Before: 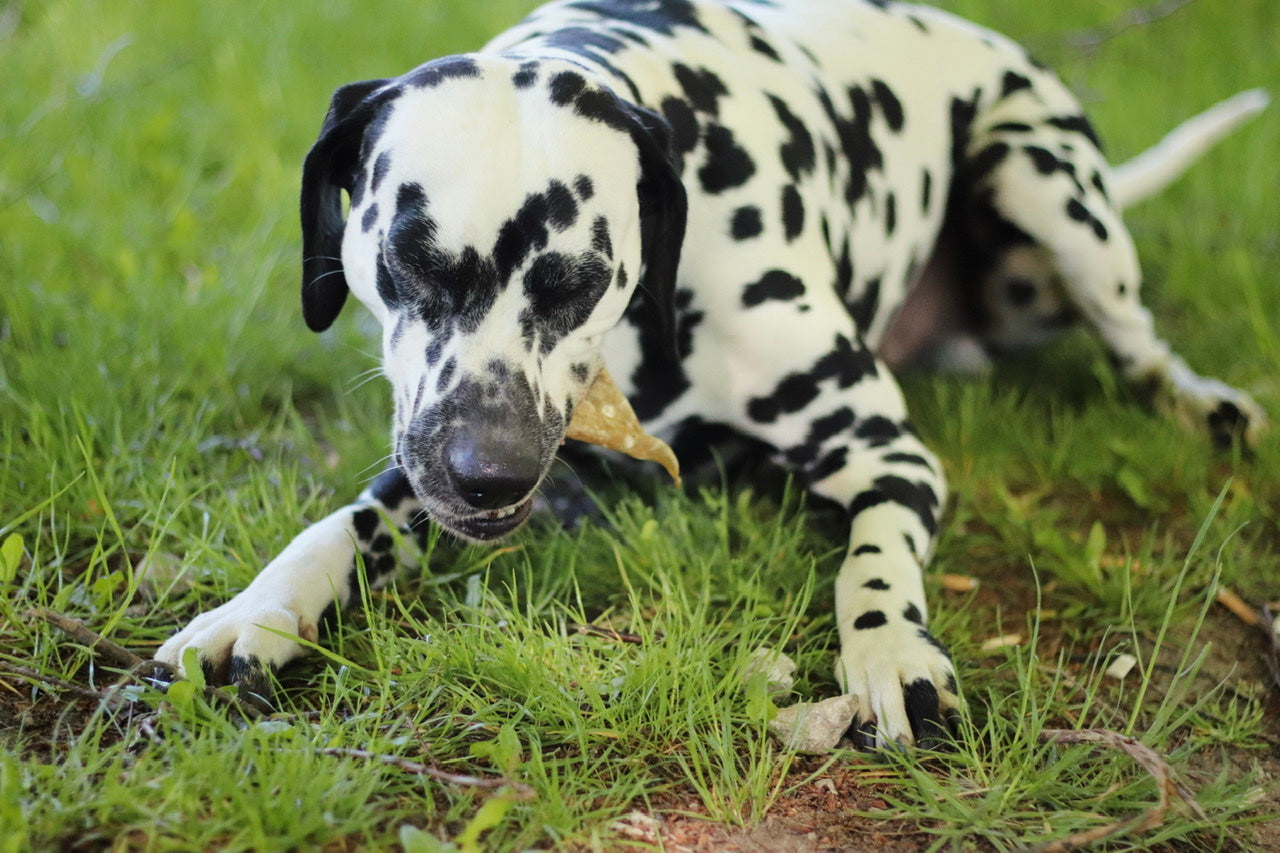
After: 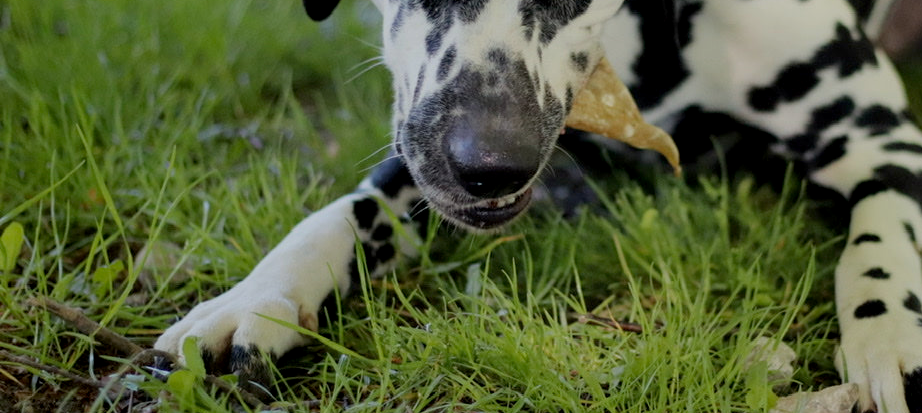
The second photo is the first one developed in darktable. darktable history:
exposure: black level correction 0.009, exposure -0.637 EV, compensate highlight preservation false
crop: top 36.498%, right 27.964%, bottom 14.995%
